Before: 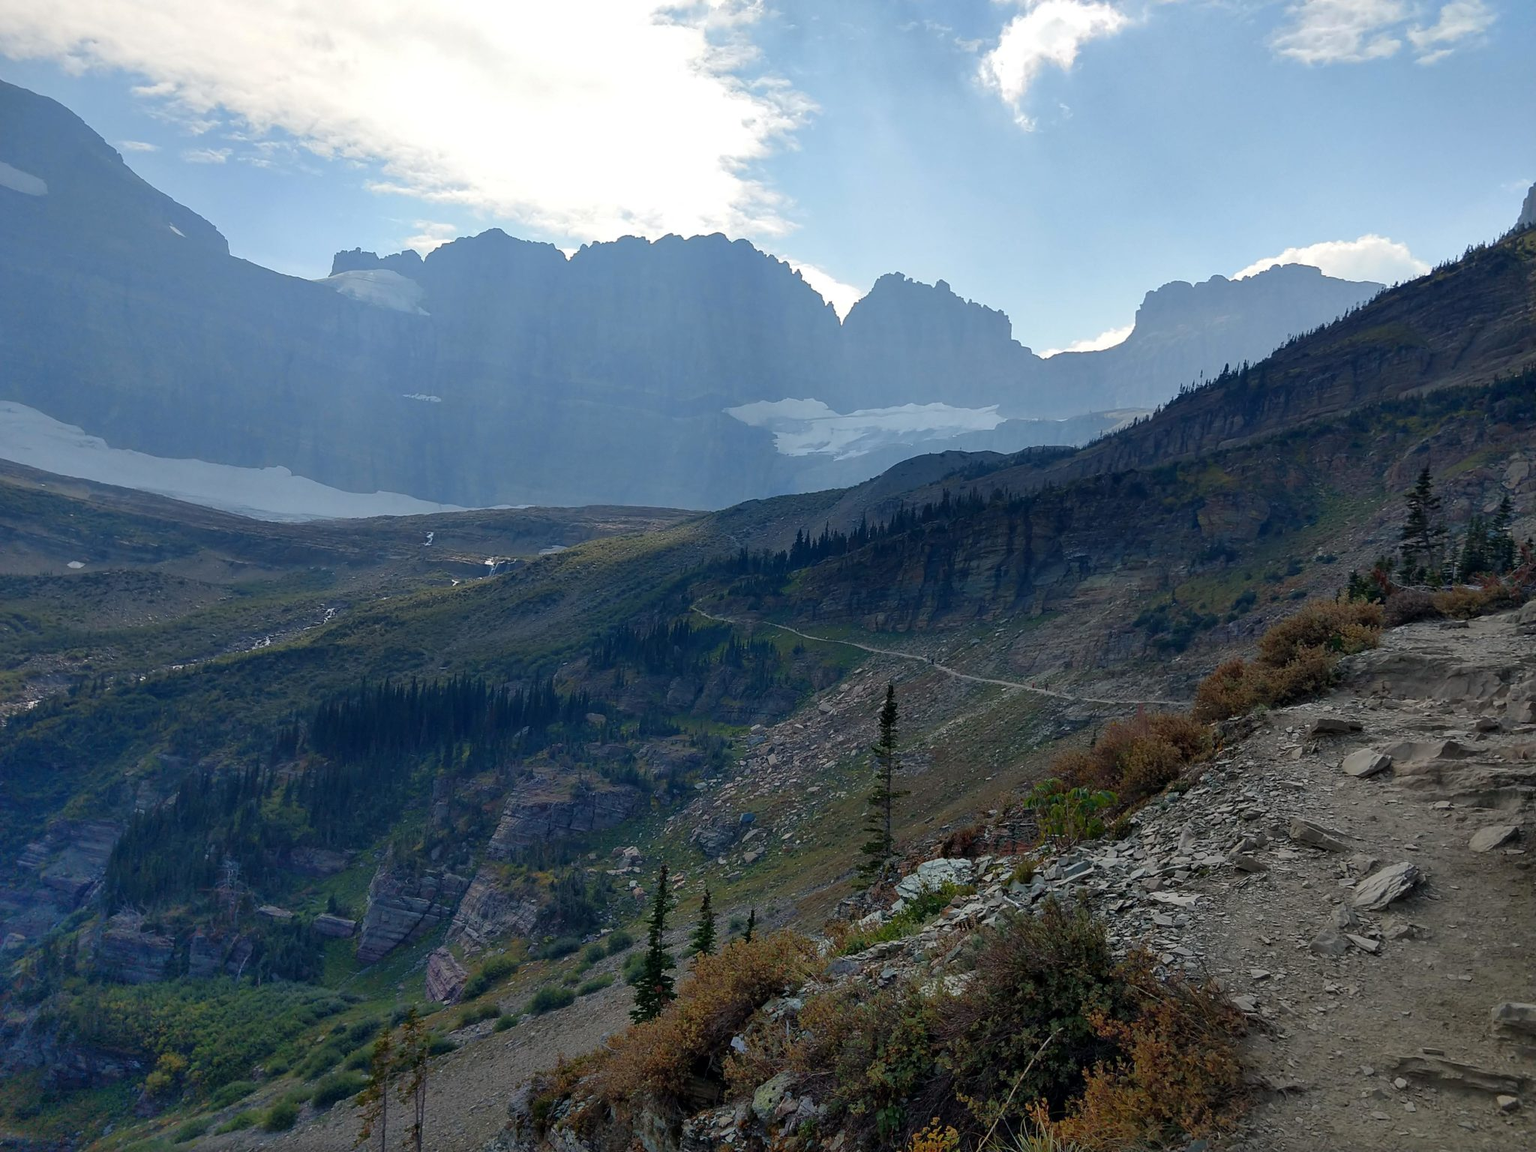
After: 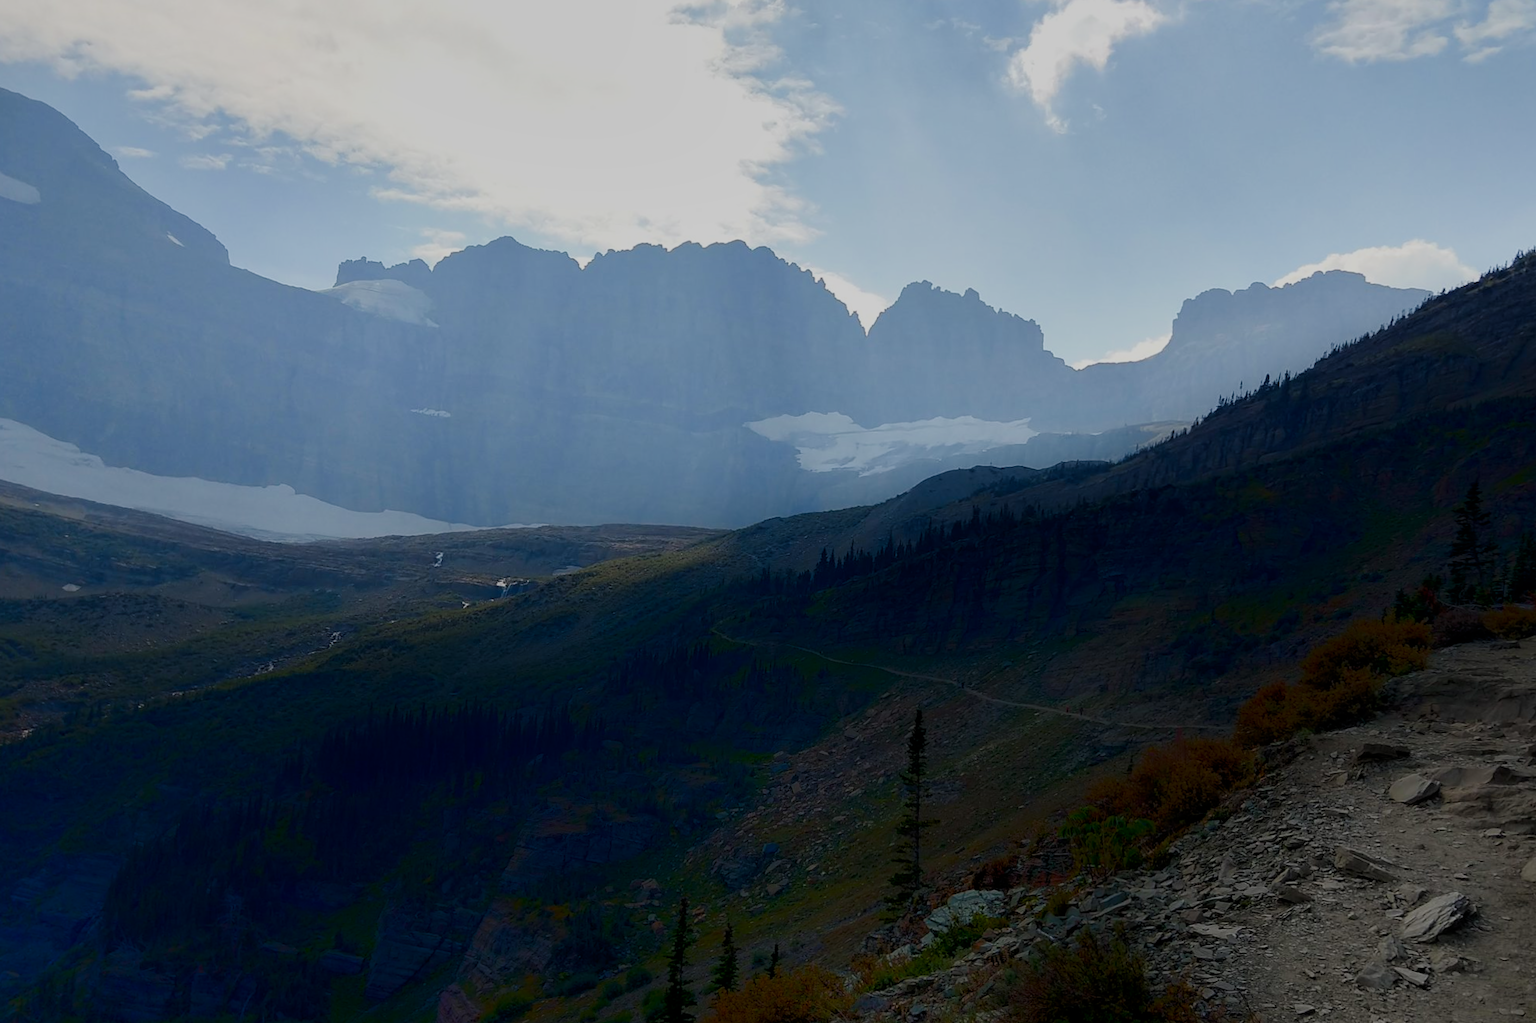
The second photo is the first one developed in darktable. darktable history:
shadows and highlights: shadows -88.03, highlights -35.45, shadows color adjustment 99.15%, highlights color adjustment 0%, soften with gaussian
crop and rotate: angle 0.2°, left 0.275%, right 3.127%, bottom 14.18%
filmic rgb: black relative exposure -6.98 EV, white relative exposure 5.63 EV, hardness 2.86
